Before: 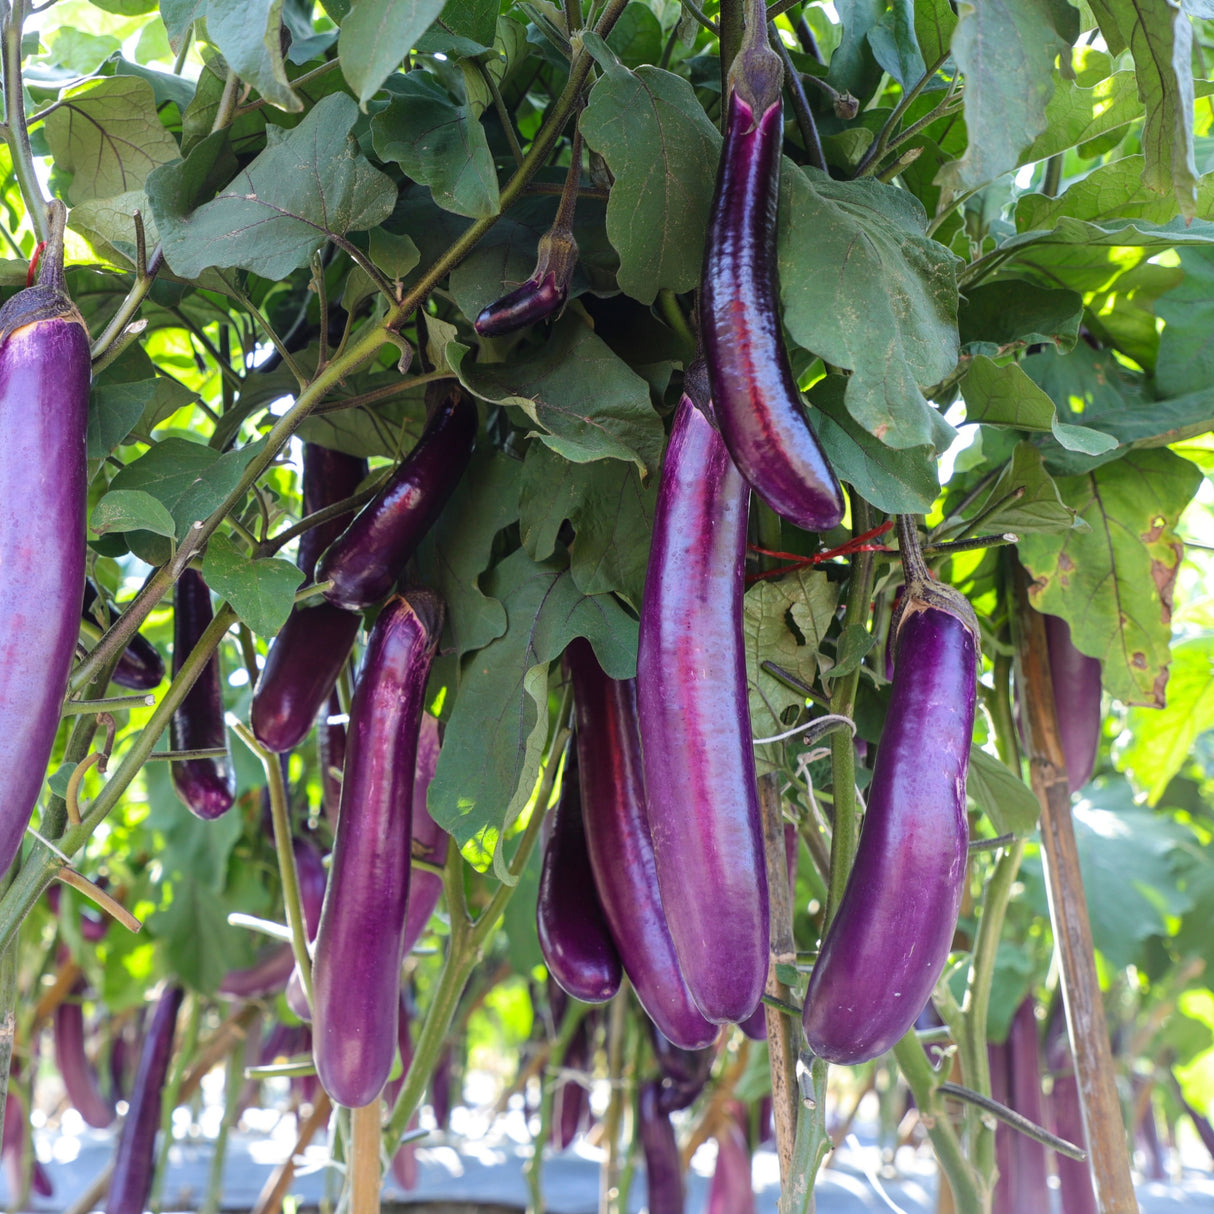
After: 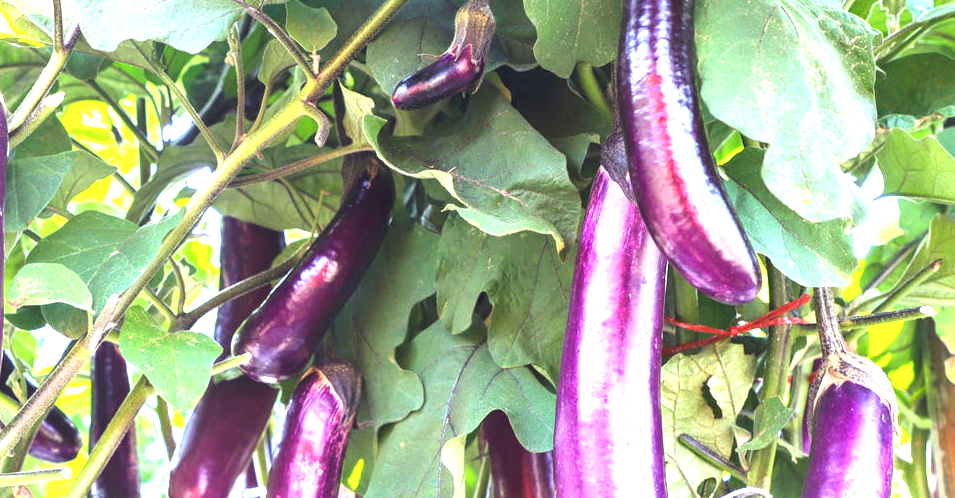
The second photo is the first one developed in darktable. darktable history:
exposure: black level correction 0, exposure 2.171 EV, compensate exposure bias true, compensate highlight preservation false
base curve: curves: ch0 [(0, 0) (0.283, 0.295) (1, 1)], preserve colors none
crop: left 6.851%, top 18.723%, right 14.455%, bottom 40.229%
